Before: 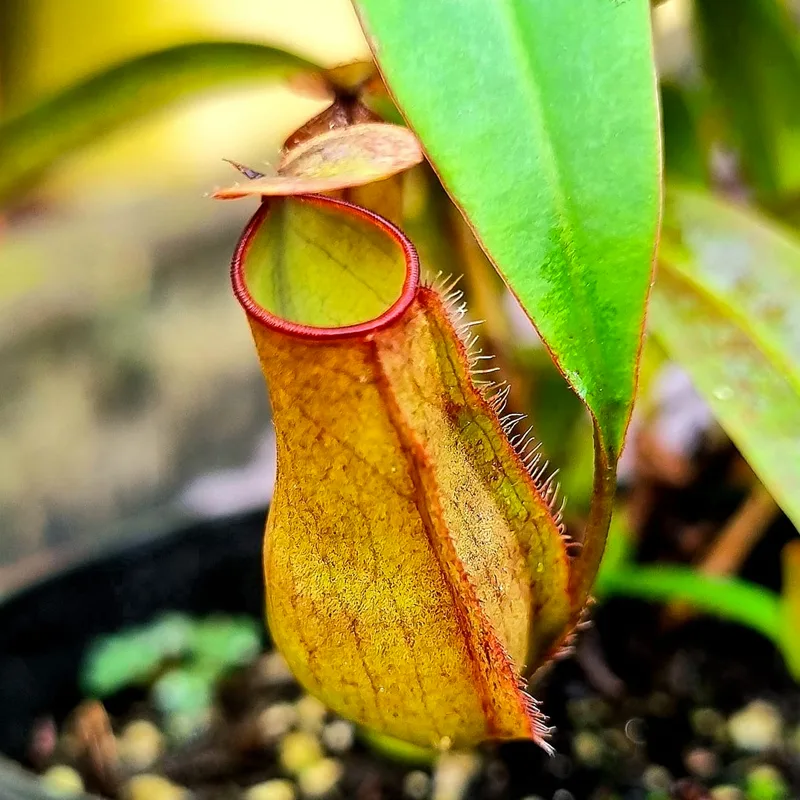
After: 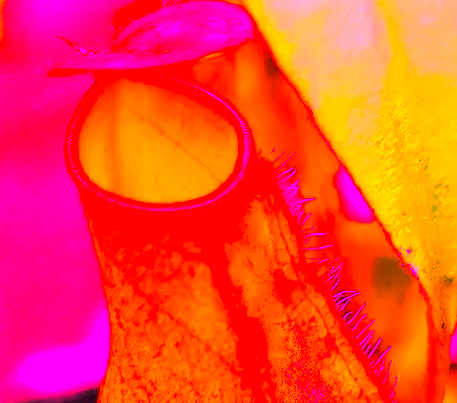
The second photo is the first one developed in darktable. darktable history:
color balance rgb: perceptual saturation grading › global saturation 20%, global vibrance 20%
crop: left 20.932%, top 15.471%, right 21.848%, bottom 34.081%
white balance: red 4.26, blue 1.802
